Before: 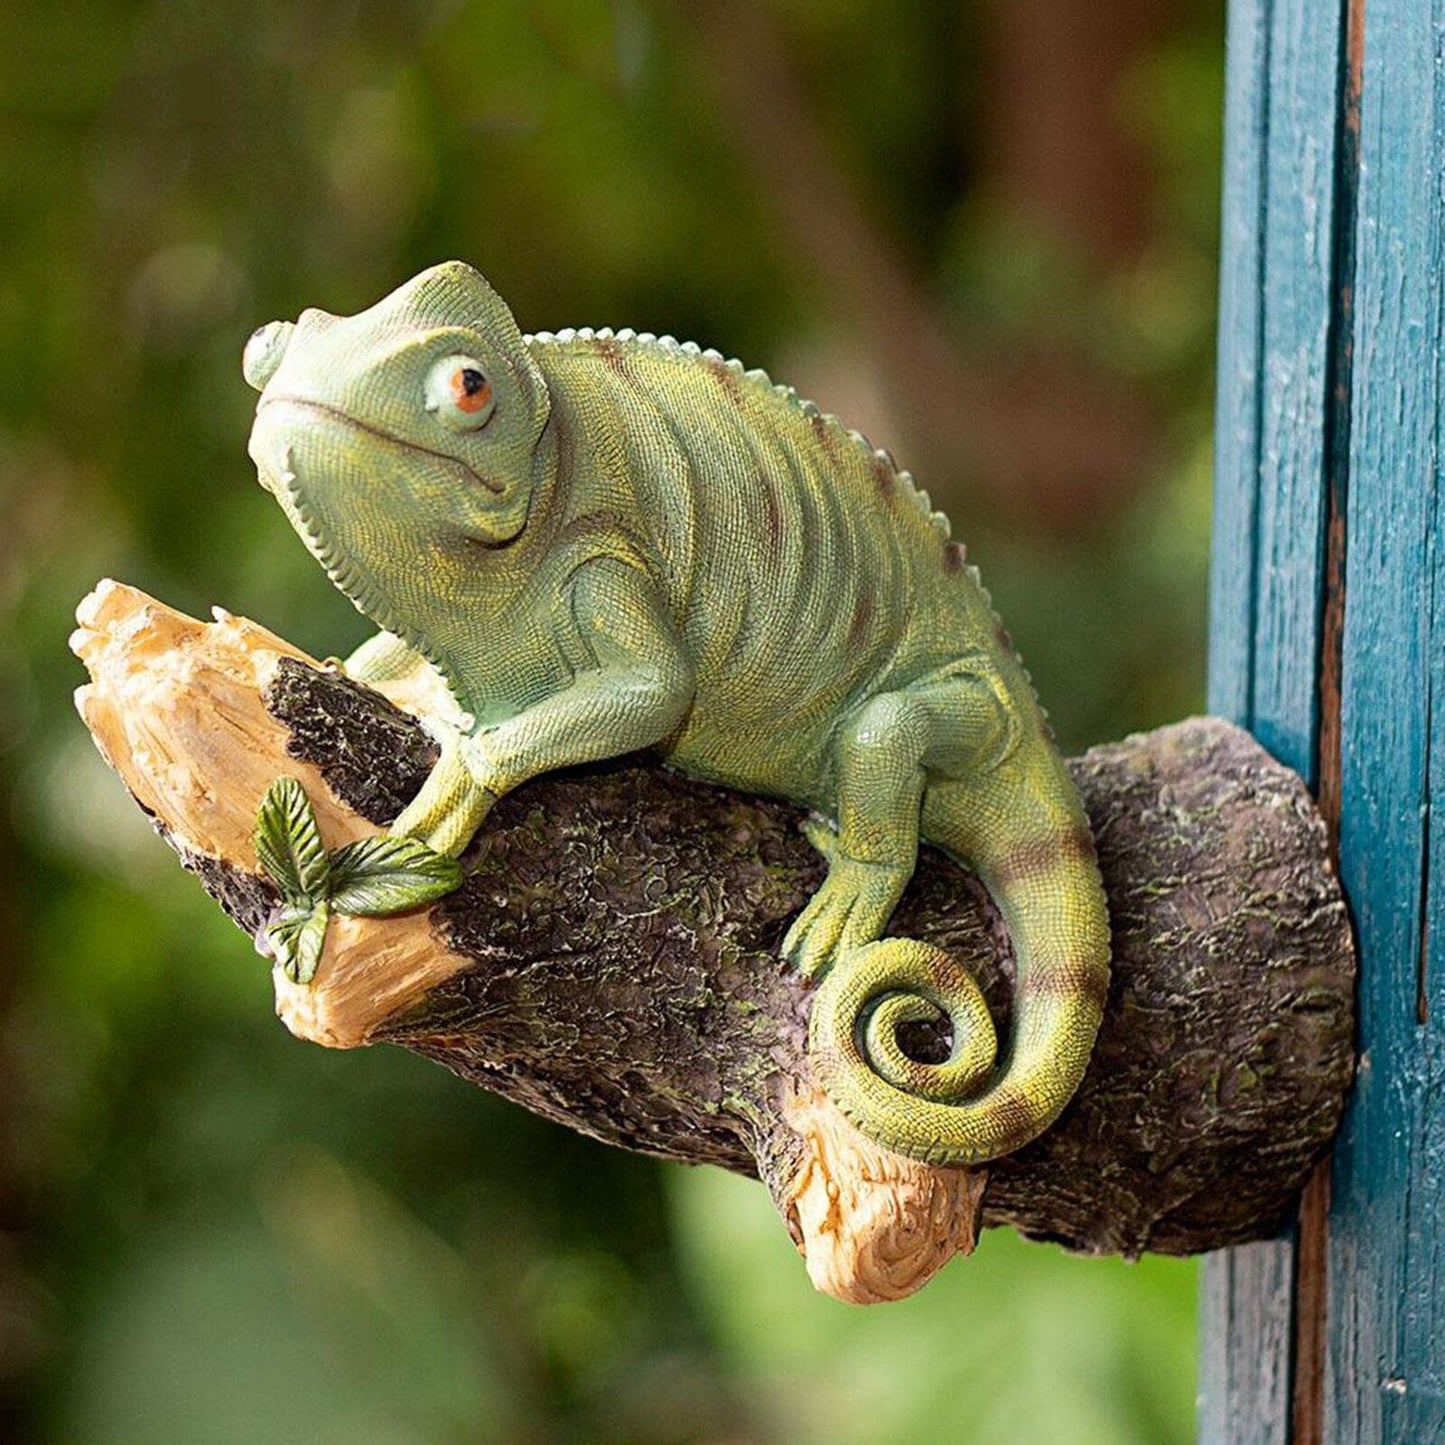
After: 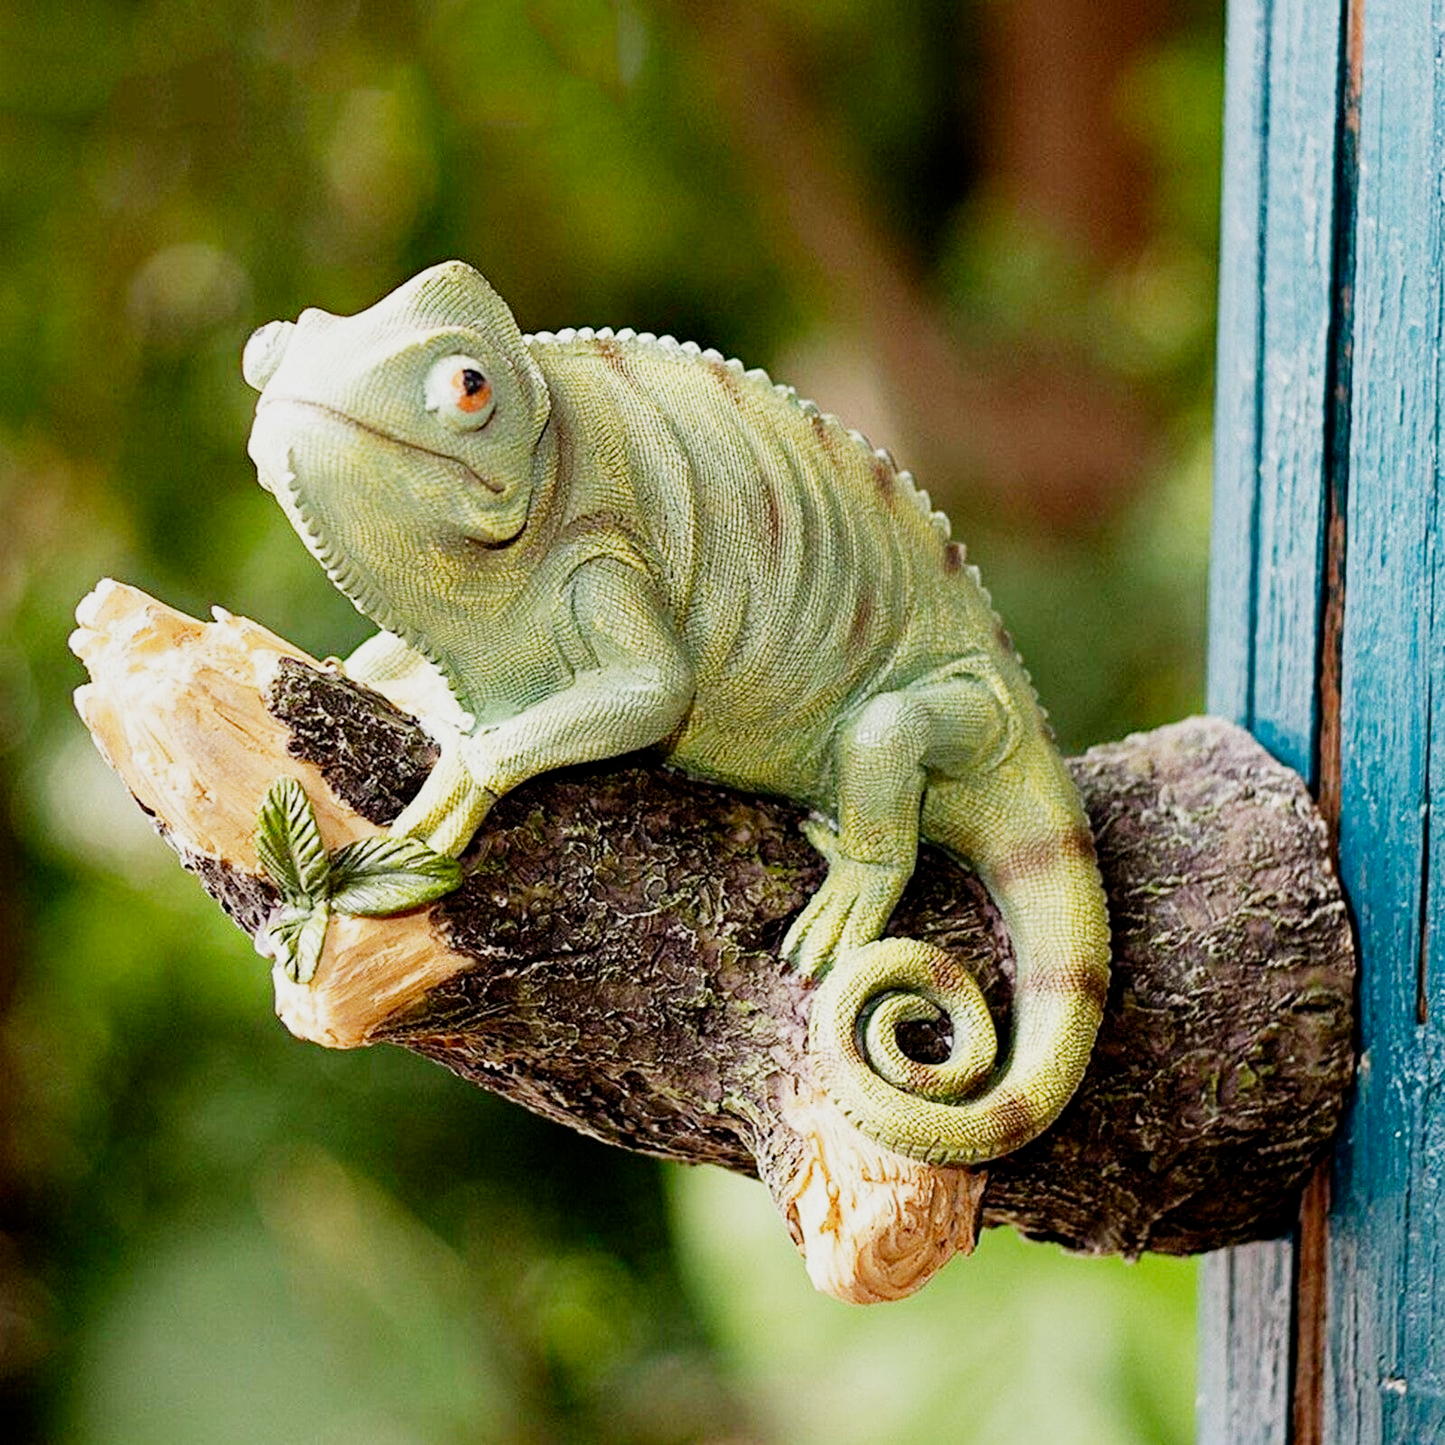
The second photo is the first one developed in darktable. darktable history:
exposure: black level correction 0, exposure 1.3 EV, compensate exposure bias true, compensate highlight preservation false
filmic rgb: middle gray luminance 29%, black relative exposure -10.3 EV, white relative exposure 5.5 EV, threshold 6 EV, target black luminance 0%, hardness 3.95, latitude 2.04%, contrast 1.132, highlights saturation mix 5%, shadows ↔ highlights balance 15.11%, preserve chrominance no, color science v3 (2019), use custom middle-gray values true, iterations of high-quality reconstruction 0, enable highlight reconstruction true
